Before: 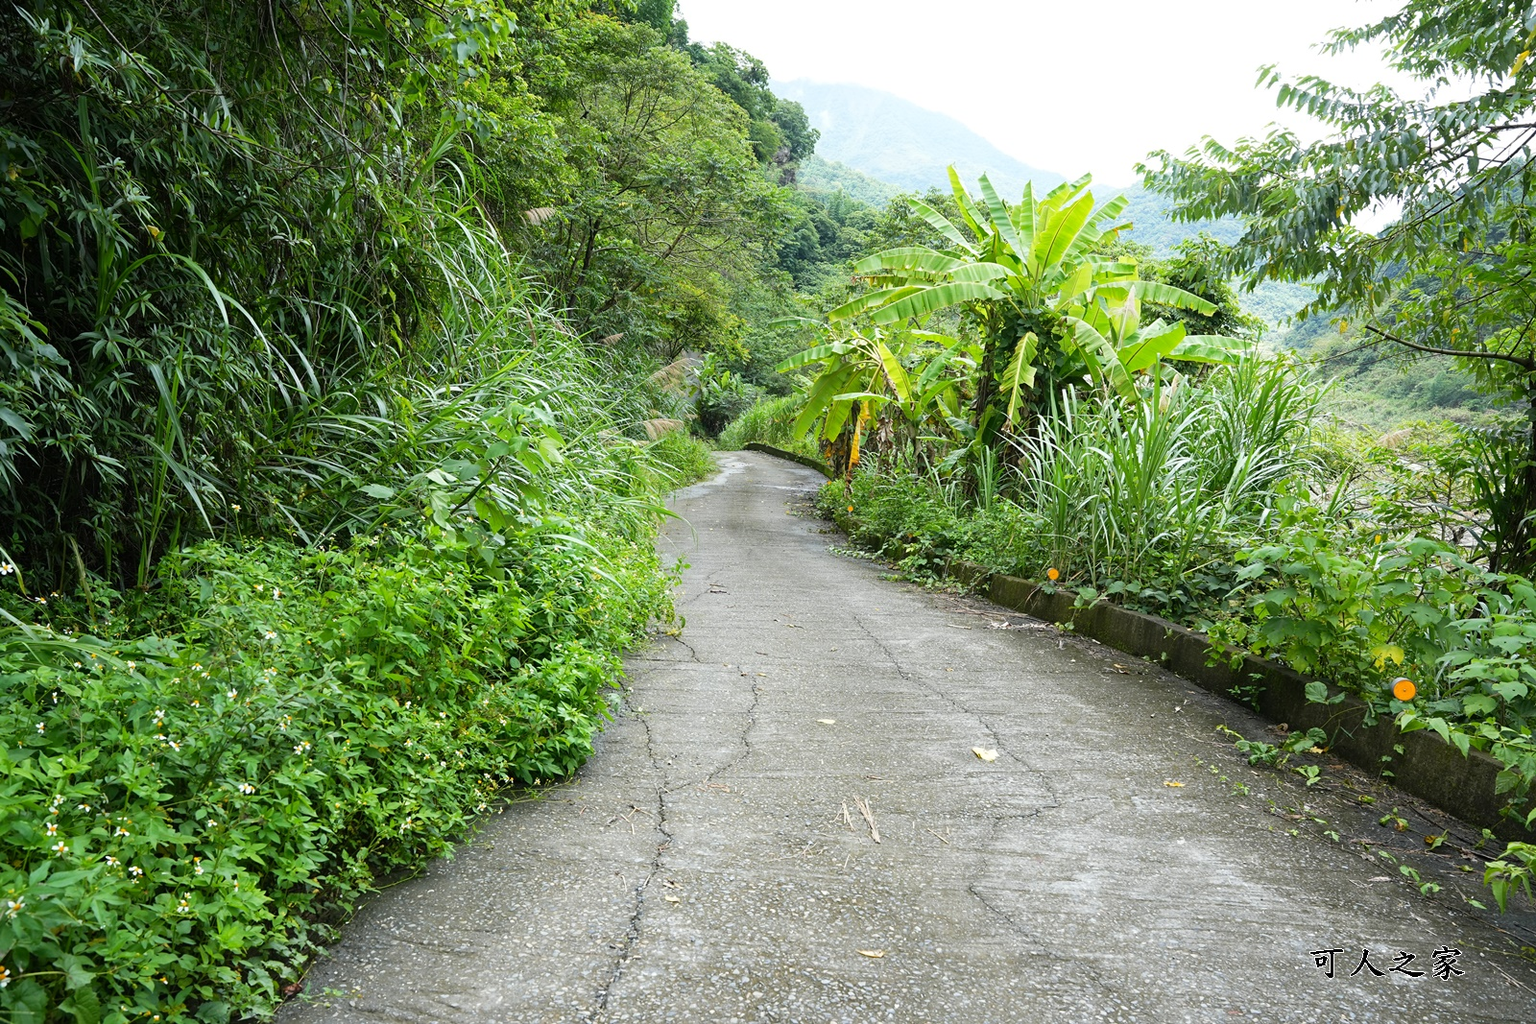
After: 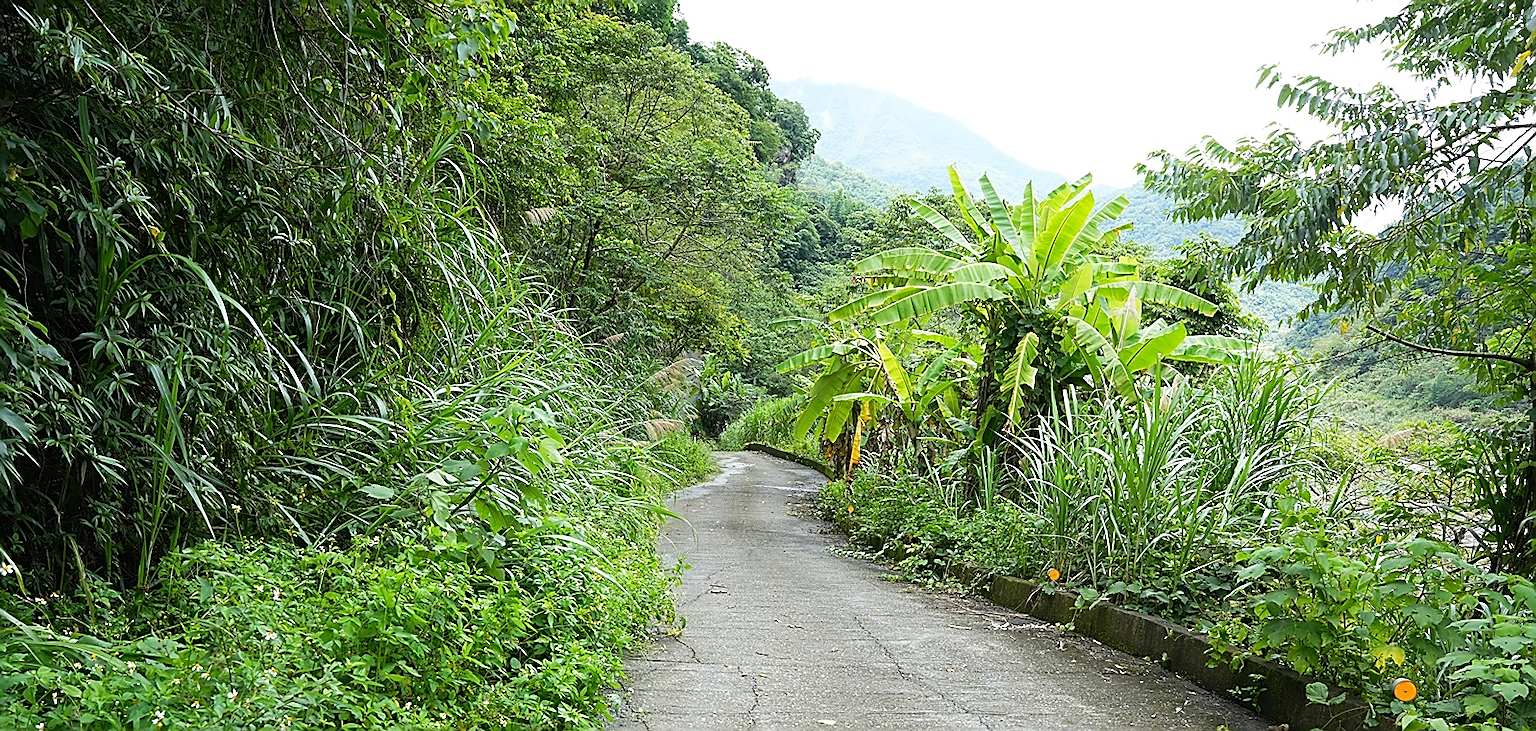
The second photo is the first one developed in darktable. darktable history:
crop: bottom 28.576%
sharpen: radius 1.4, amount 1.25, threshold 0.7
